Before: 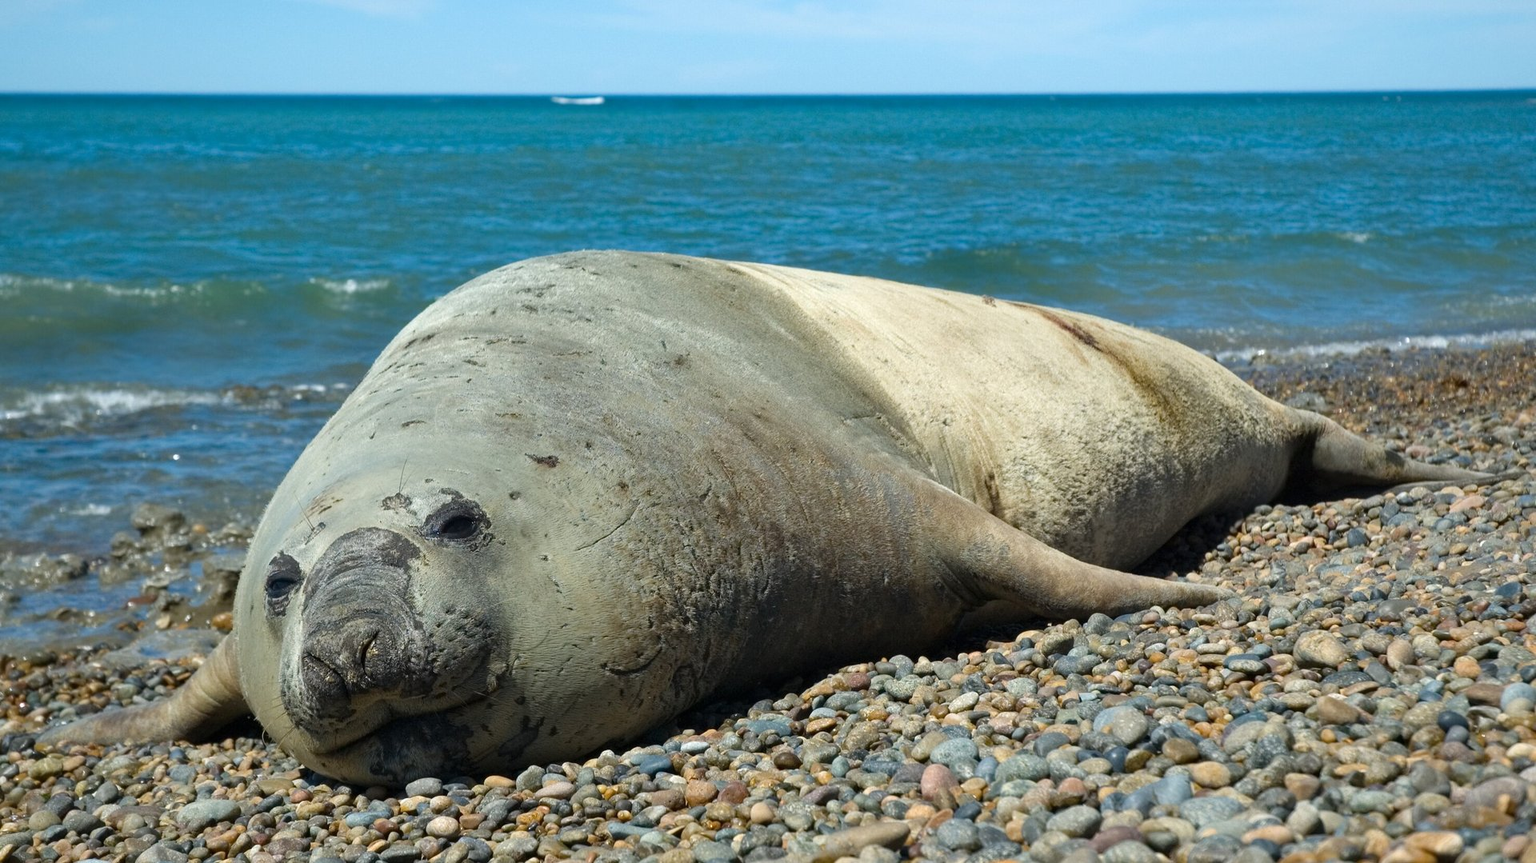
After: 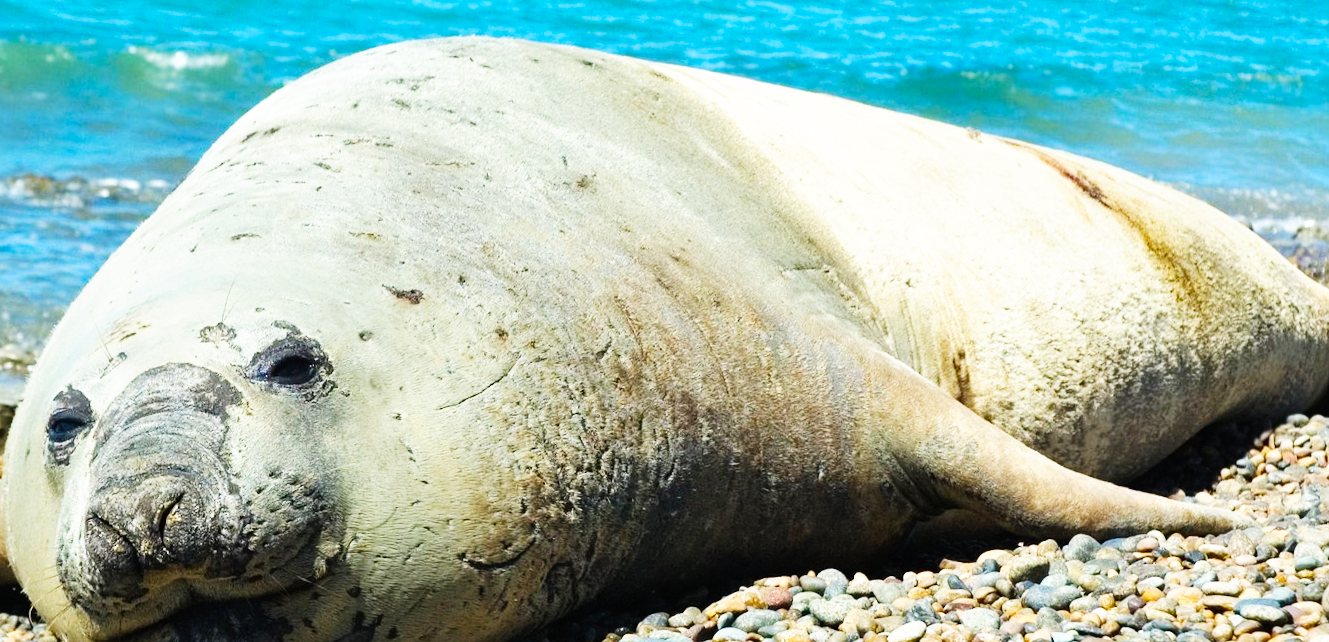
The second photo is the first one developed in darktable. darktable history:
base curve: curves: ch0 [(0, 0) (0.007, 0.004) (0.027, 0.03) (0.046, 0.07) (0.207, 0.54) (0.442, 0.872) (0.673, 0.972) (1, 1)], preserve colors none
crop and rotate: angle -4.08°, left 9.827%, top 21.052%, right 12.367%, bottom 11.968%
contrast brightness saturation: contrast 0.032, brightness 0.068, saturation 0.124
